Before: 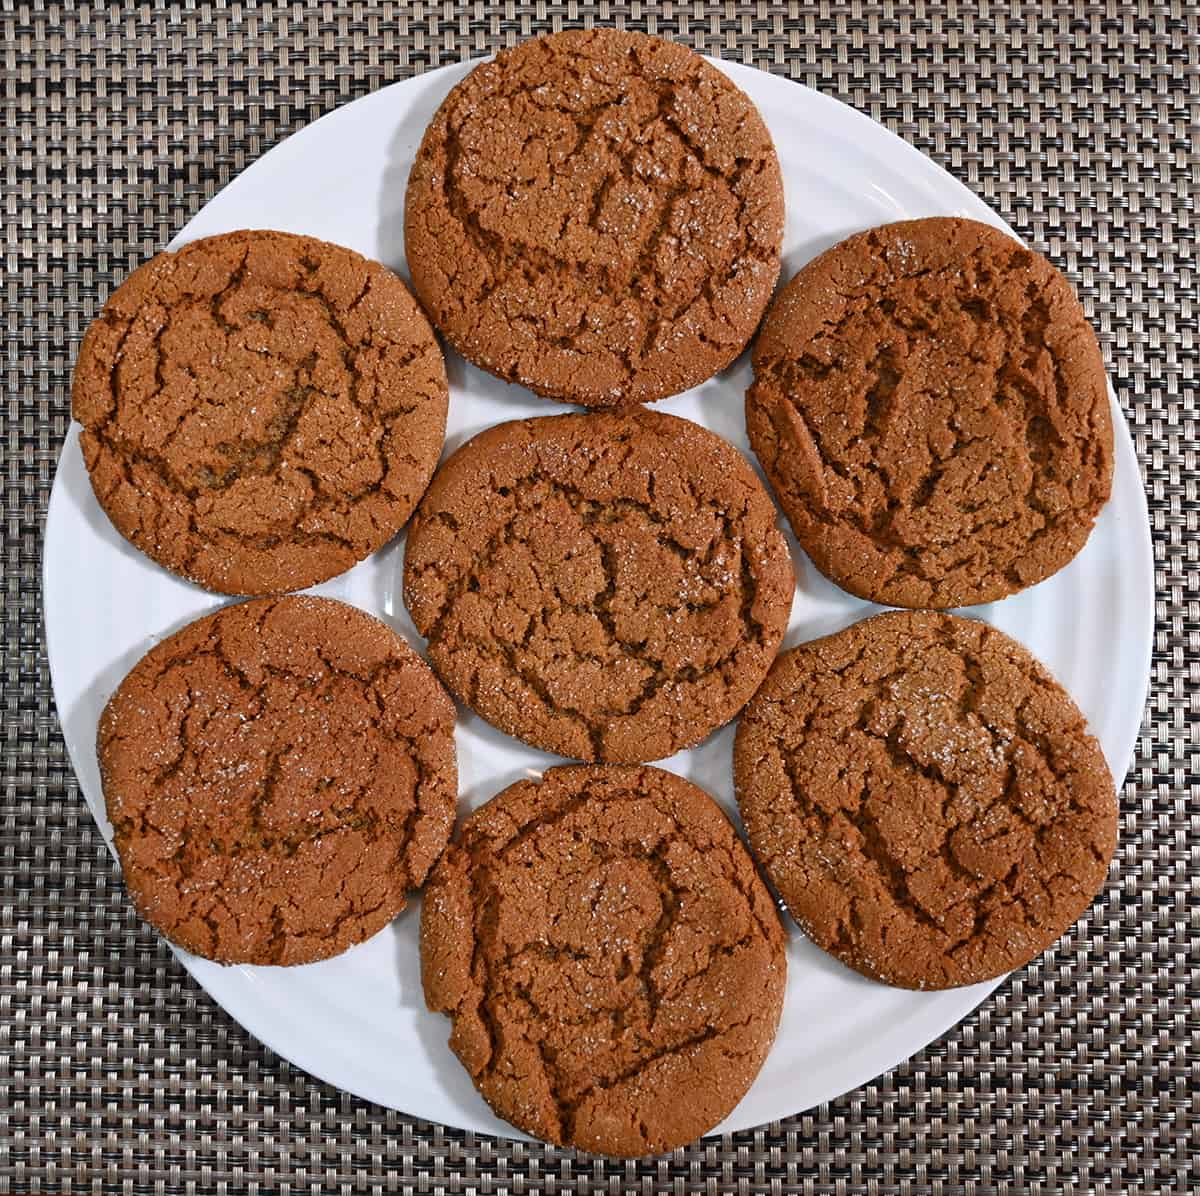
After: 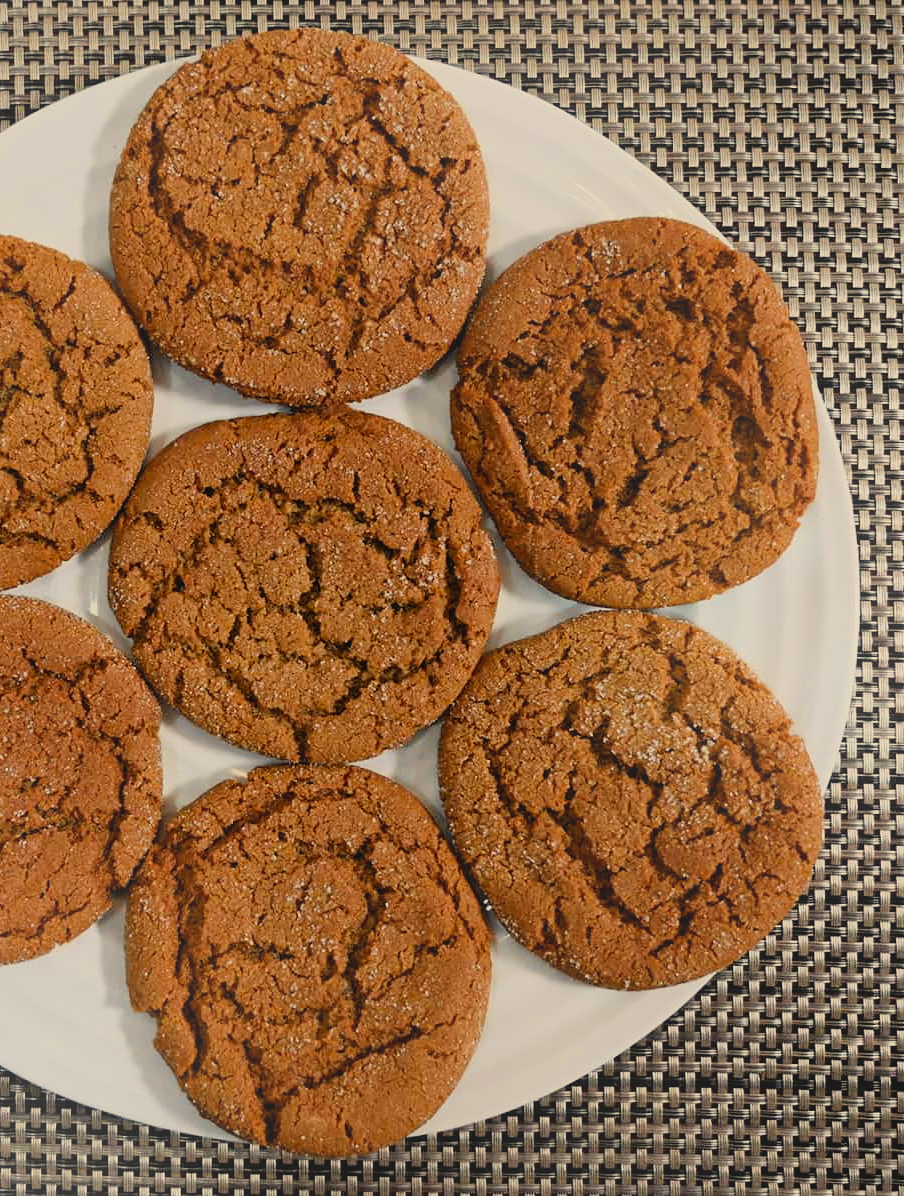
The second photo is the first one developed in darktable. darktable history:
crop and rotate: left 24.6%
filmic rgb: black relative exposure -7.65 EV, white relative exposure 4.56 EV, hardness 3.61, contrast 1.05
color correction: highlights a* 1.39, highlights b* 17.83
rotate and perspective: crop left 0, crop top 0
bloom: size 38%, threshold 95%, strength 30%
